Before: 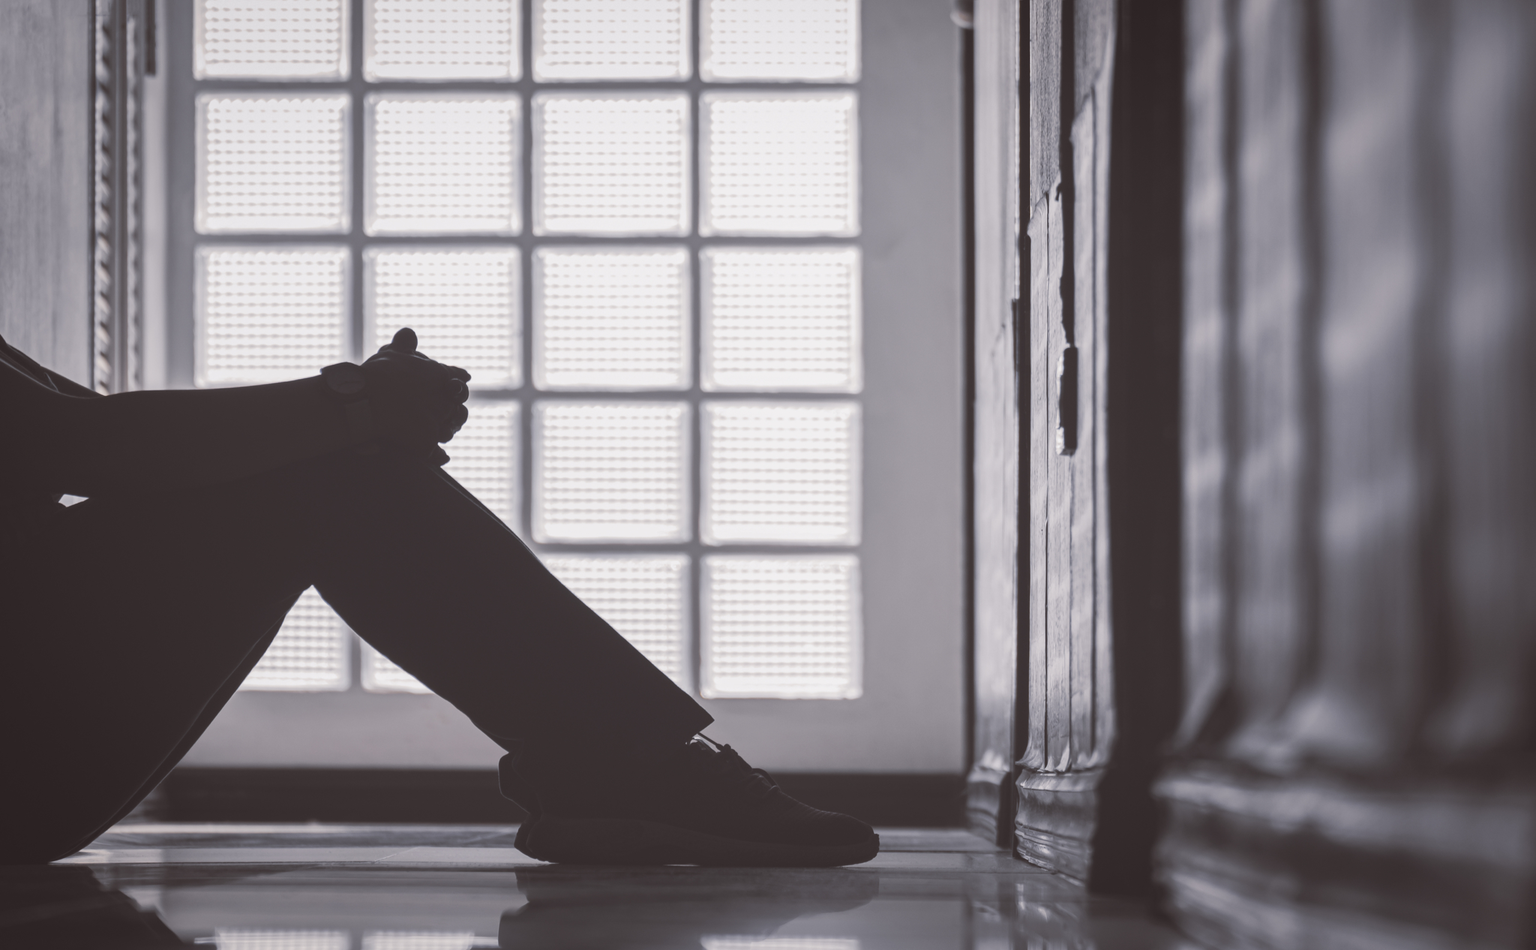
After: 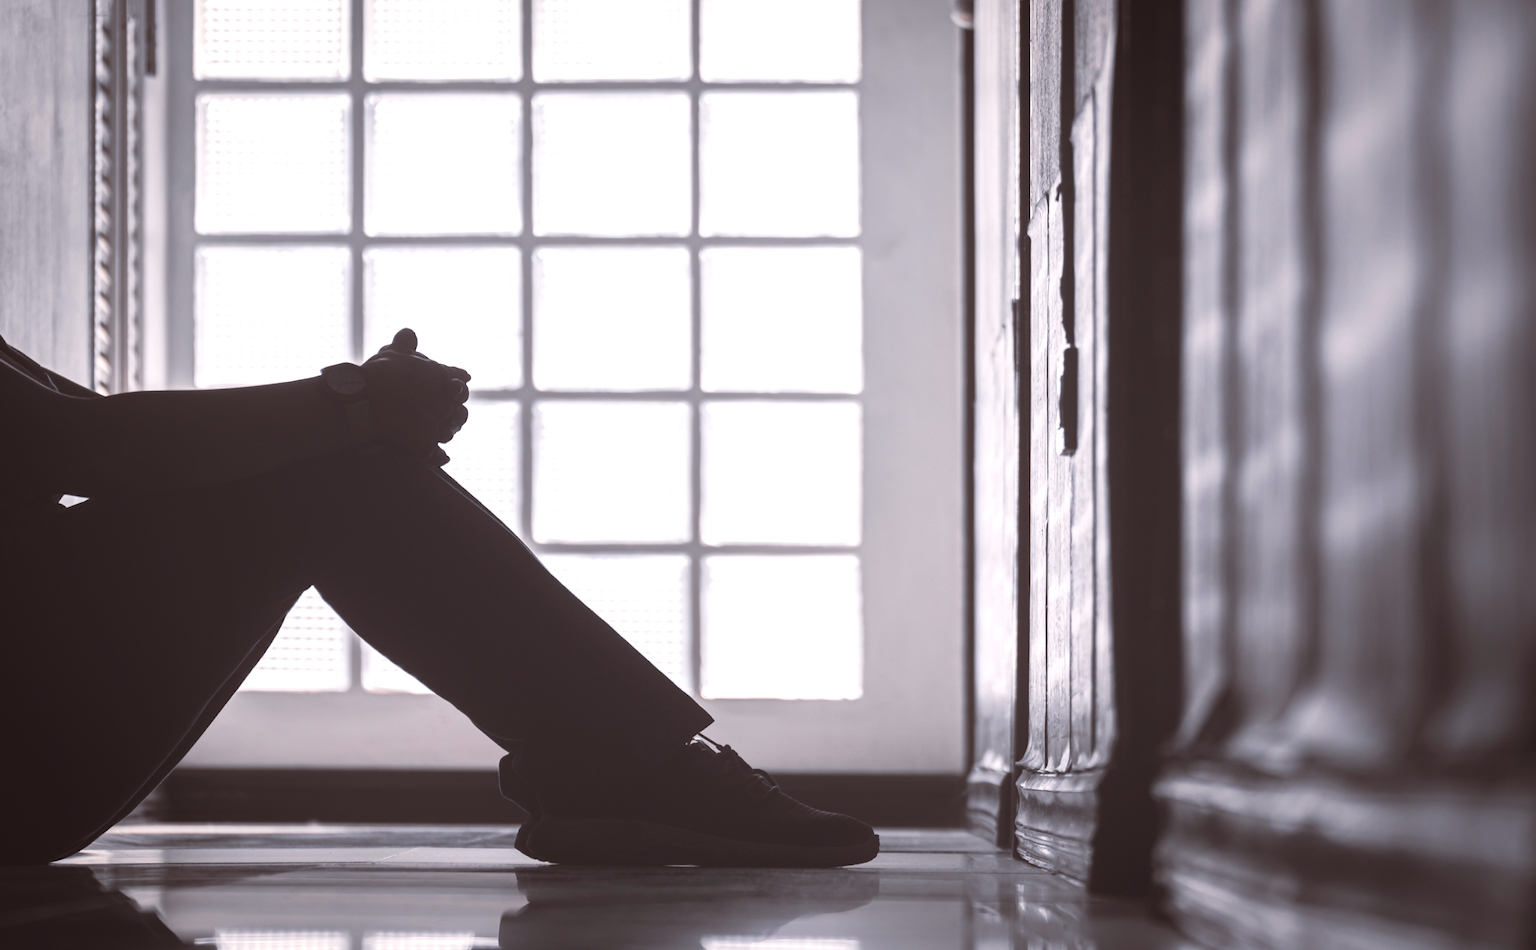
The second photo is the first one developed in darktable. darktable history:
color correction: highlights b* 0.061, saturation 1.06
tone equalizer: -8 EV -0.775 EV, -7 EV -0.712 EV, -6 EV -0.592 EV, -5 EV -0.389 EV, -3 EV 0.365 EV, -2 EV 0.6 EV, -1 EV 0.69 EV, +0 EV 0.73 EV, mask exposure compensation -0.505 EV
